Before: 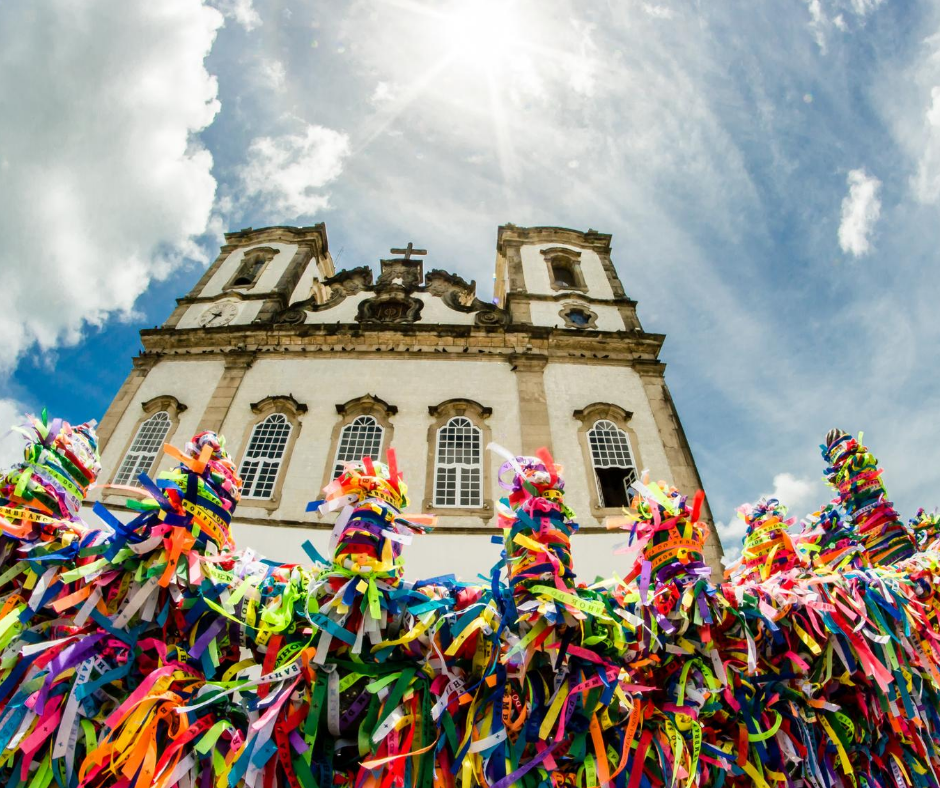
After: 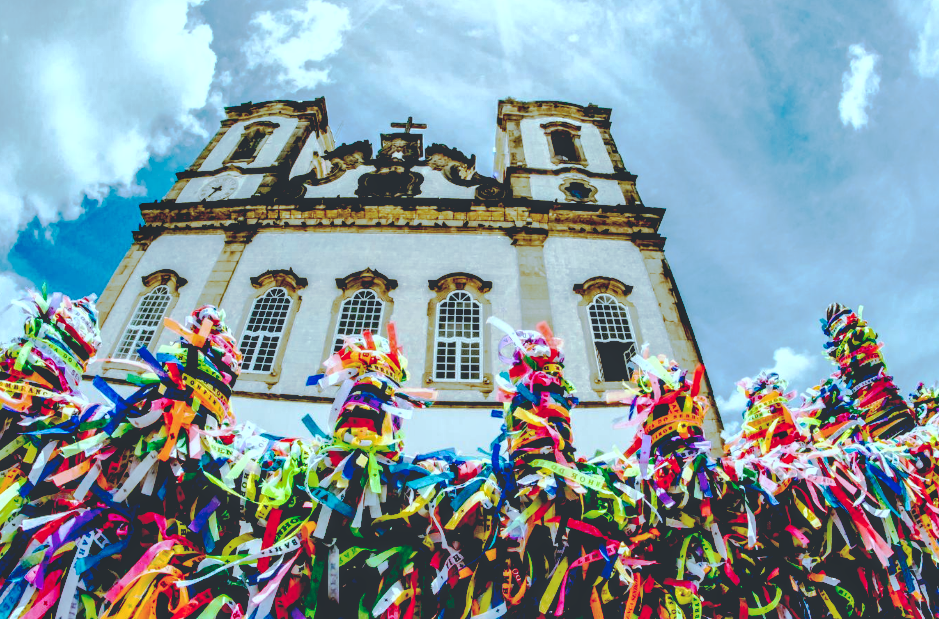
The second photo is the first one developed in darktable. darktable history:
tone curve: curves: ch0 [(0, 0) (0.003, 0.003) (0.011, 0.011) (0.025, 0.025) (0.044, 0.044) (0.069, 0.069) (0.1, 0.099) (0.136, 0.135) (0.177, 0.176) (0.224, 0.223) (0.277, 0.275) (0.335, 0.333) (0.399, 0.396) (0.468, 0.465) (0.543, 0.545) (0.623, 0.625) (0.709, 0.71) (0.801, 0.801) (0.898, 0.898) (1, 1)], preserve colors none
base curve: curves: ch0 [(0.065, 0.026) (0.236, 0.358) (0.53, 0.546) (0.777, 0.841) (0.924, 0.992)], preserve colors none
color correction: highlights a* -9.6, highlights b* -21.94
local contrast: on, module defaults
crop and rotate: top 16%, bottom 5.353%
